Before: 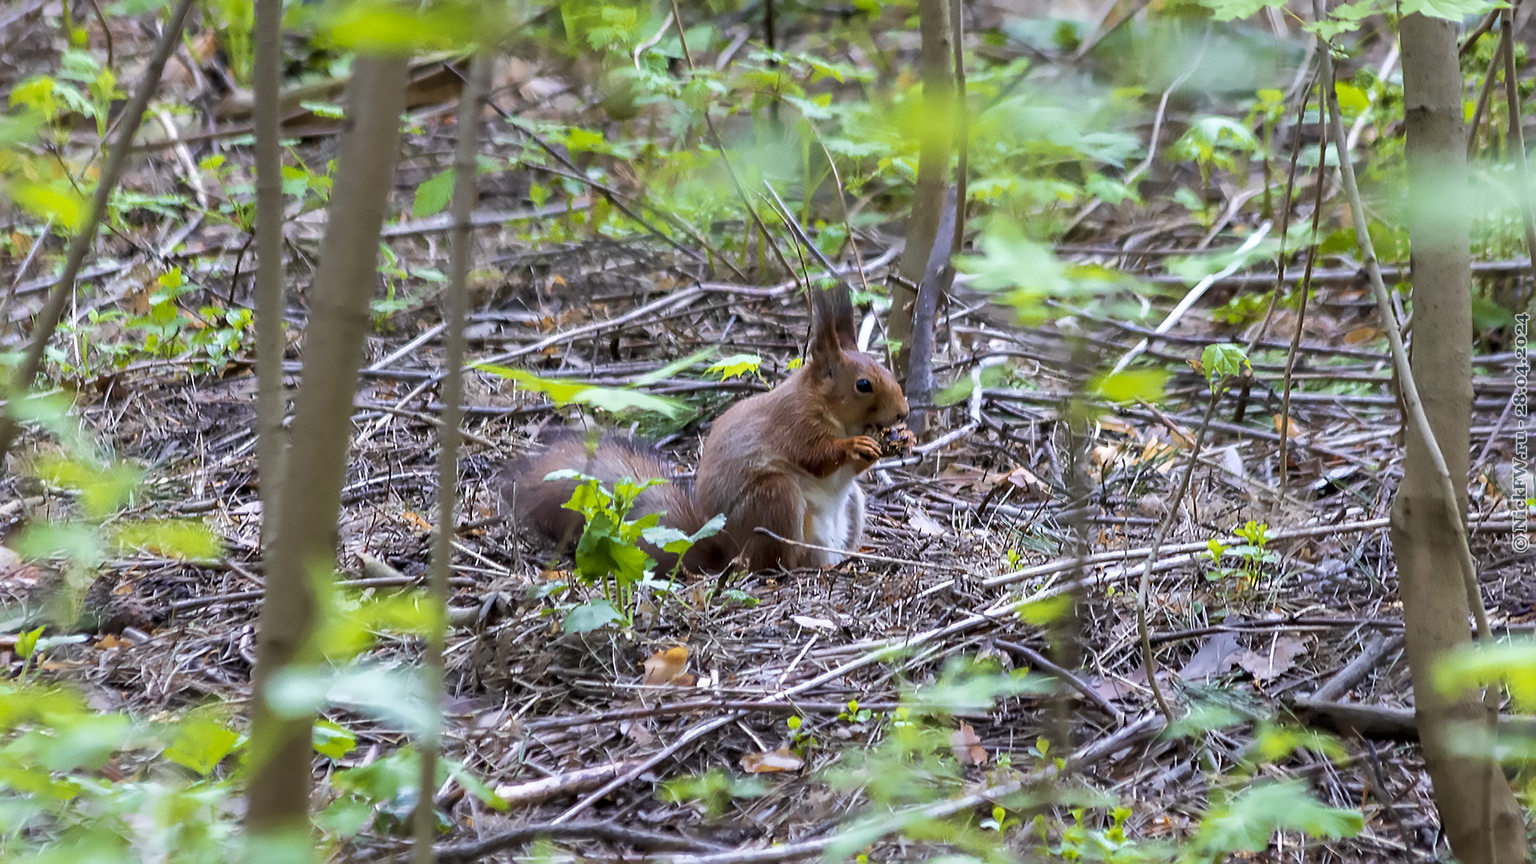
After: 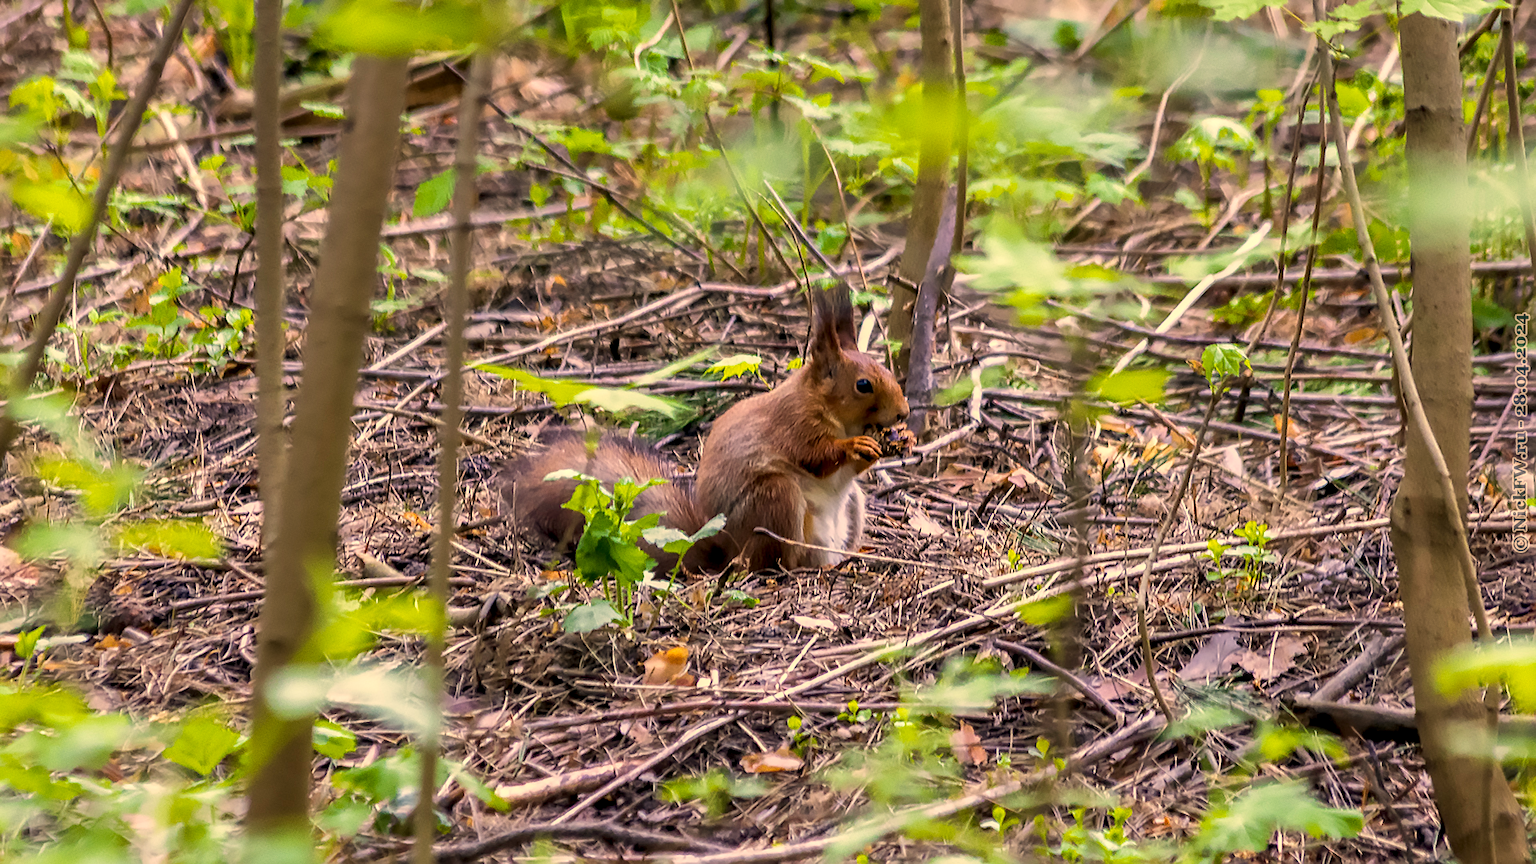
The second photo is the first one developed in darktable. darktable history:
color correction: highlights a* 14.93, highlights b* 32.08
local contrast: on, module defaults
